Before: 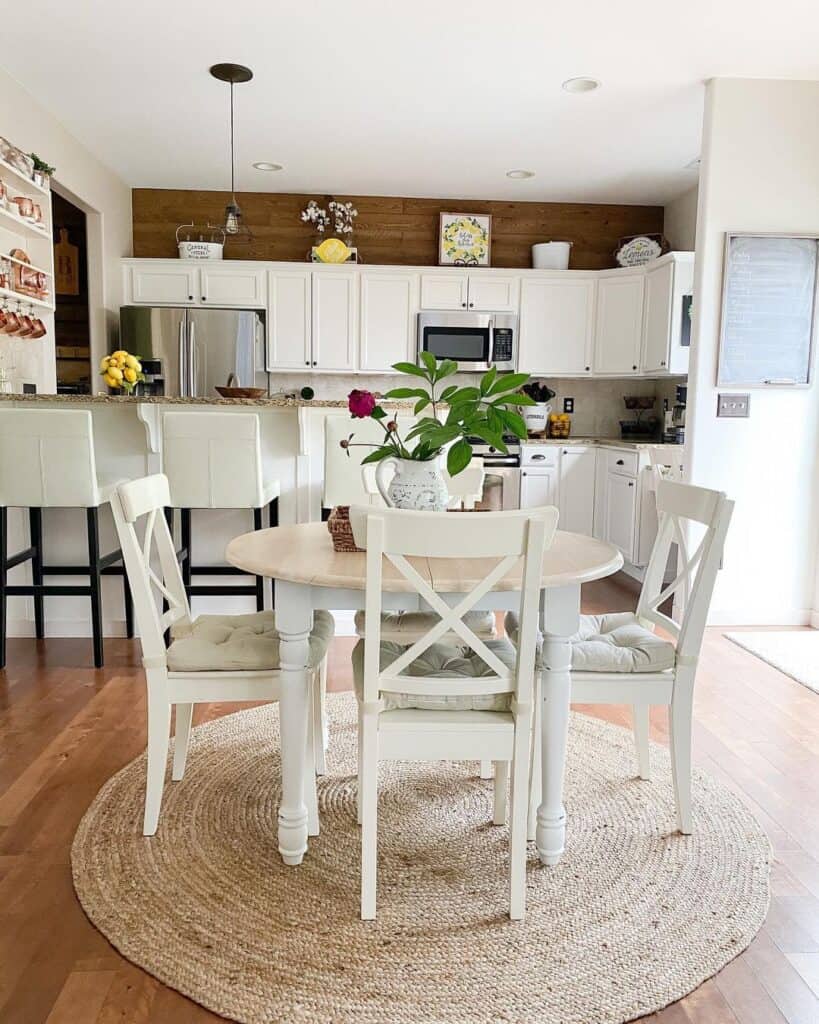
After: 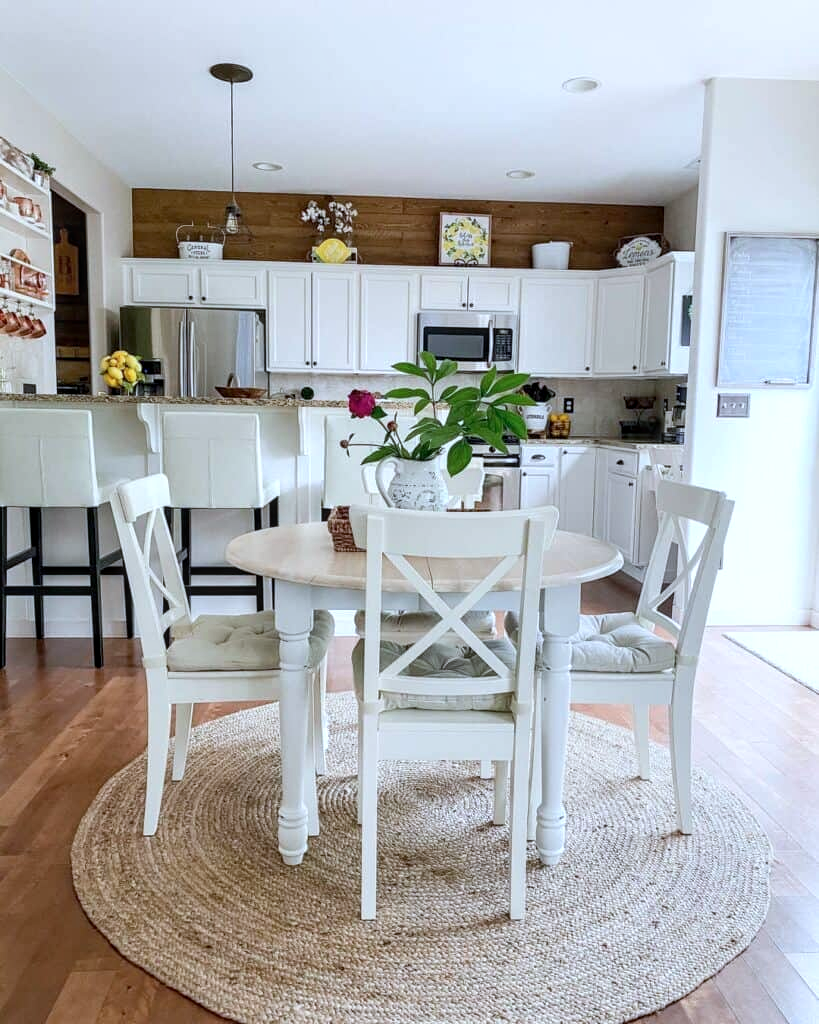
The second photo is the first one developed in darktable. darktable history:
exposure: black level correction 0.002, compensate highlight preservation false
color calibration: x 0.372, y 0.387, temperature 4285.08 K
local contrast: on, module defaults
